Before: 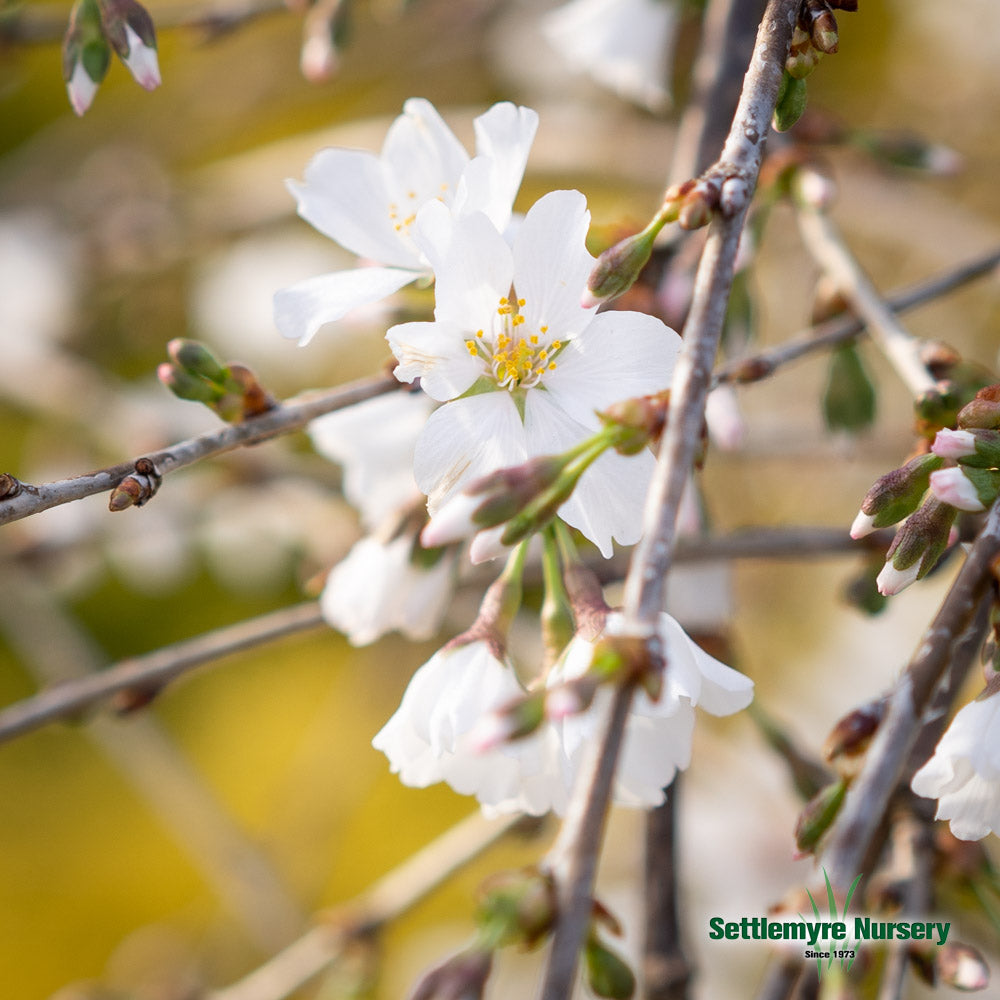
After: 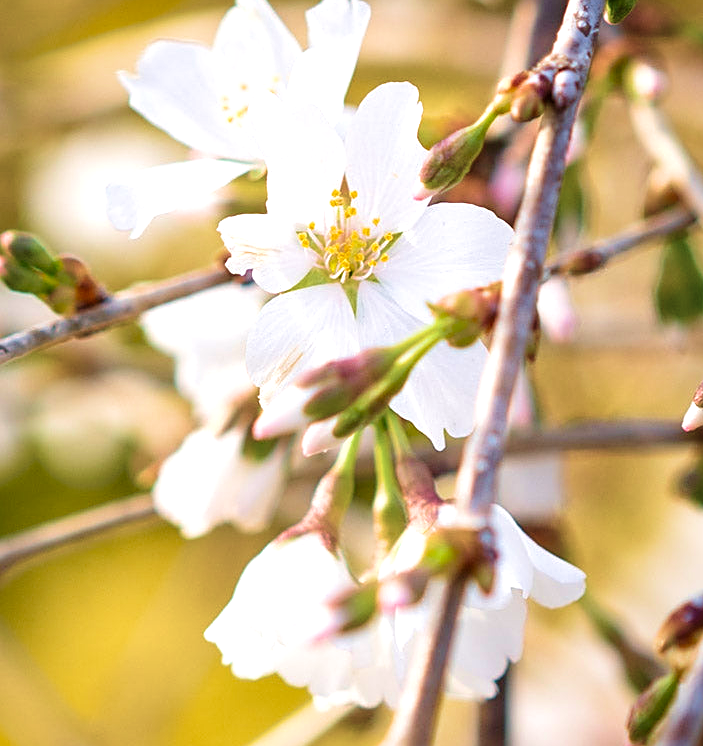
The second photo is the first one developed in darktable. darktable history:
sharpen: on, module defaults
exposure: exposure 0.298 EV, compensate exposure bias true, compensate highlight preservation false
crop and rotate: left 16.81%, top 10.852%, right 12.873%, bottom 14.537%
local contrast: mode bilateral grid, contrast 19, coarseness 50, detail 120%, midtone range 0.2
velvia: strength 67.36%, mid-tones bias 0.973
tone curve: curves: ch0 [(0, 0) (0.08, 0.056) (0.4, 0.4) (0.6, 0.612) (0.92, 0.924) (1, 1)], preserve colors none
